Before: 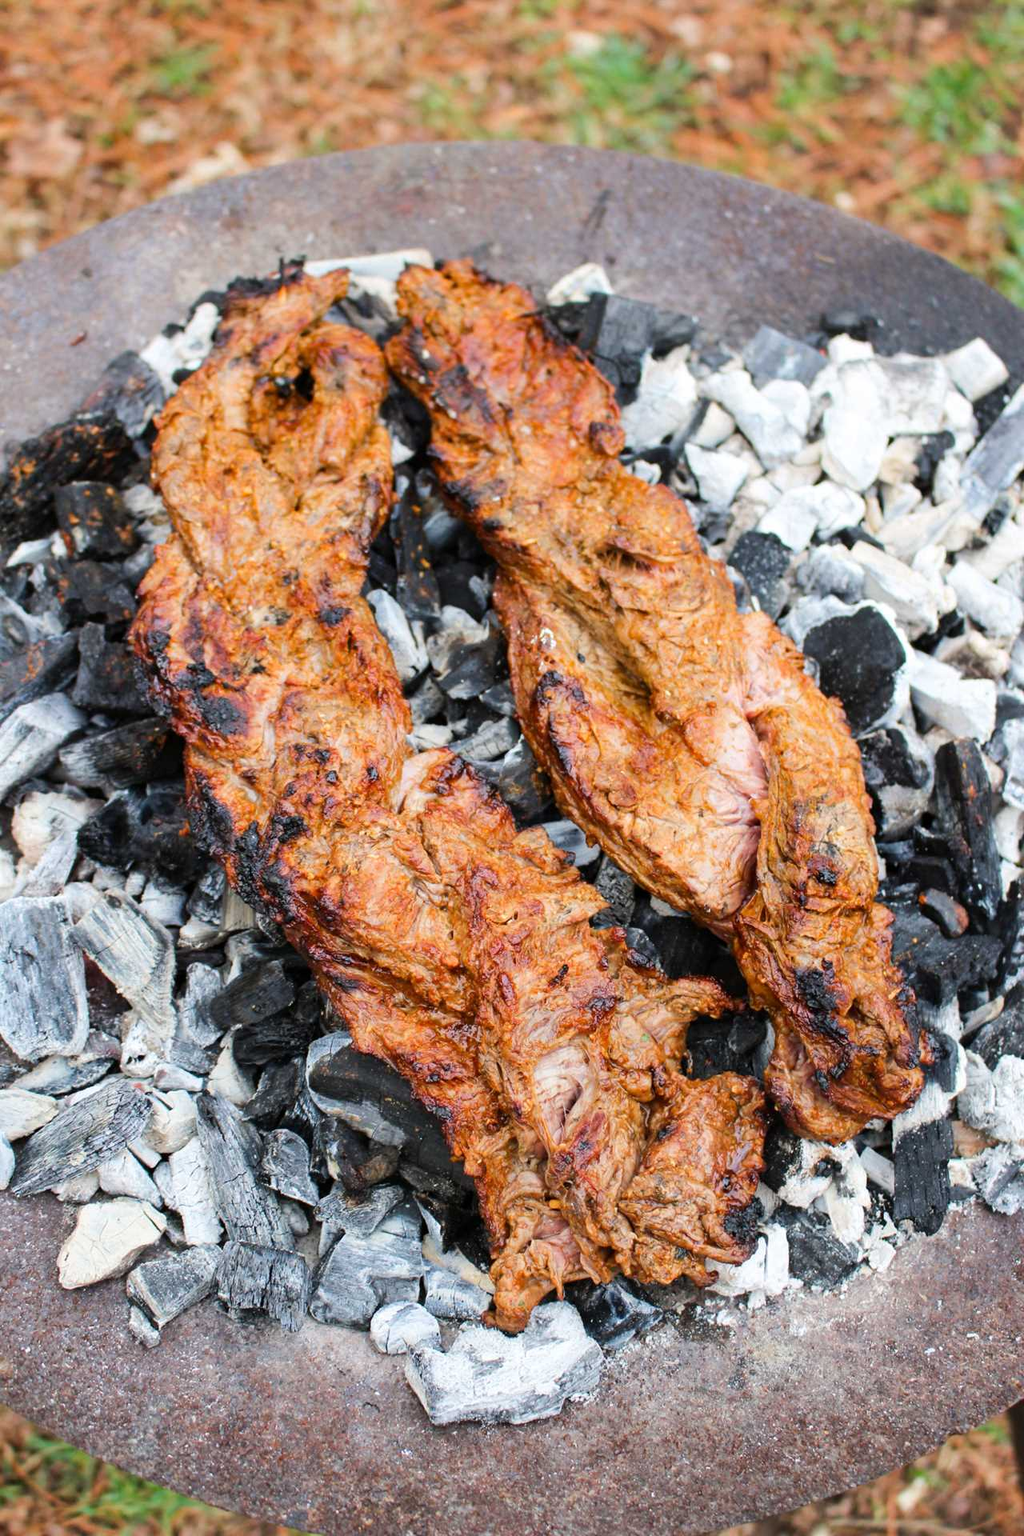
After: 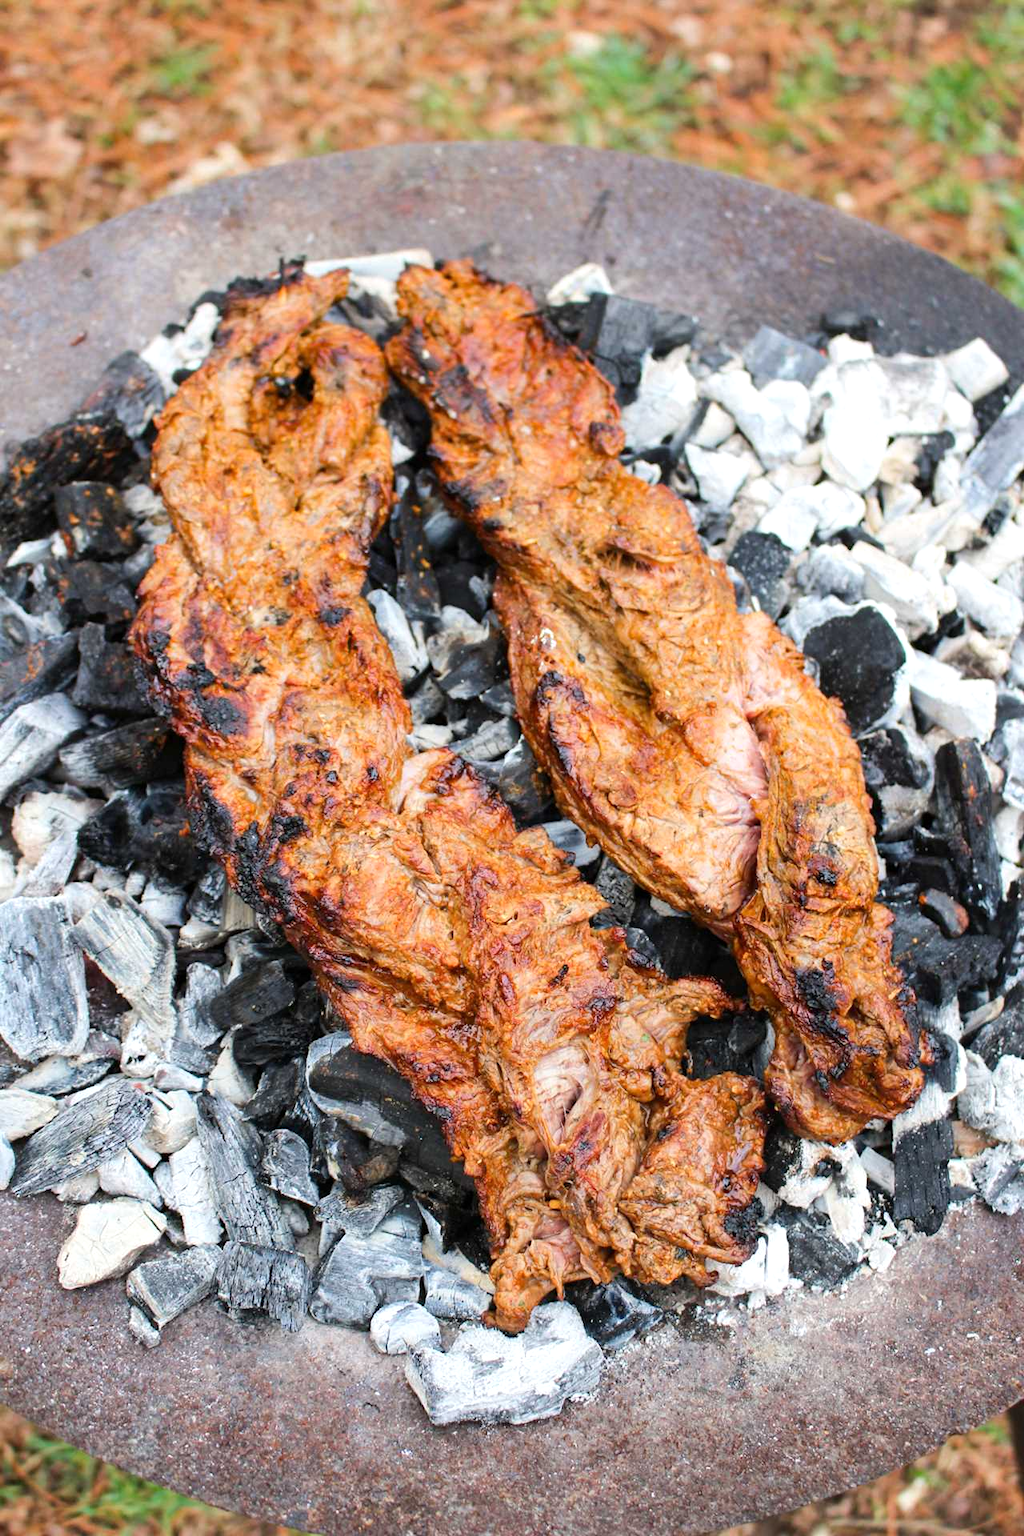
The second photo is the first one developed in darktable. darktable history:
exposure: exposure 0.152 EV, compensate highlight preservation false
